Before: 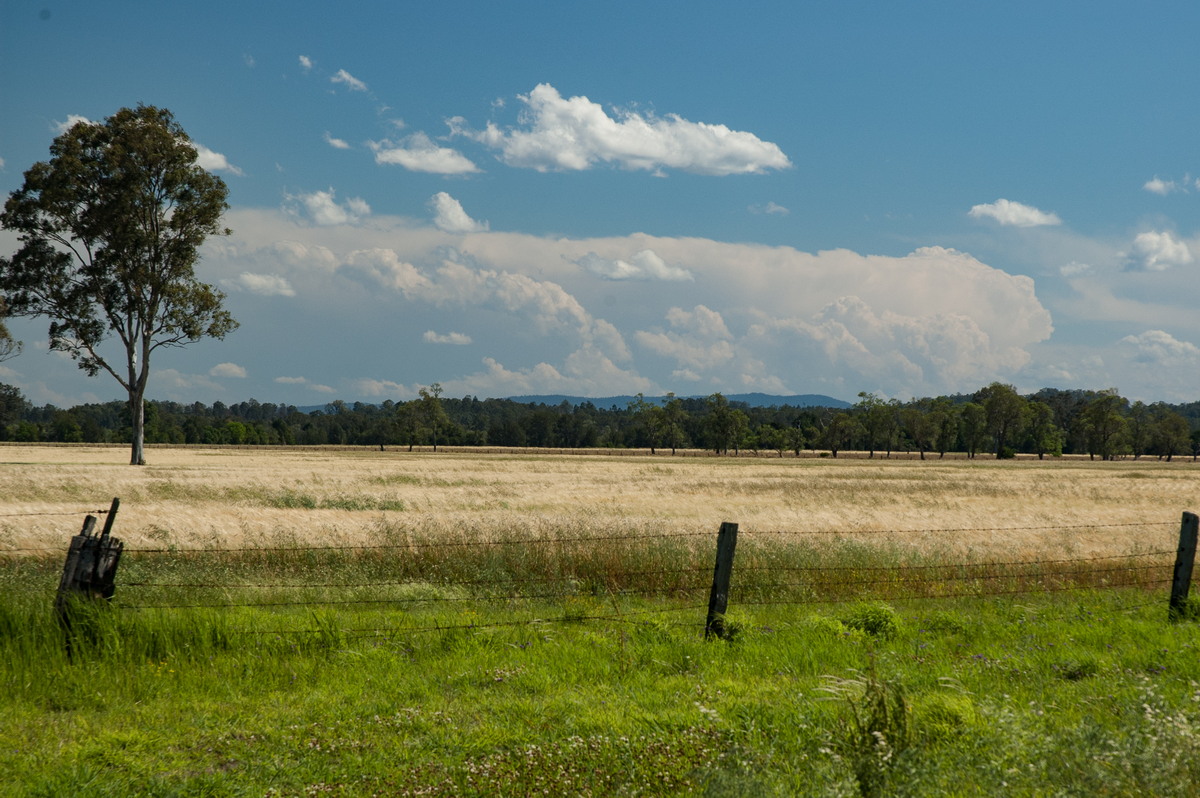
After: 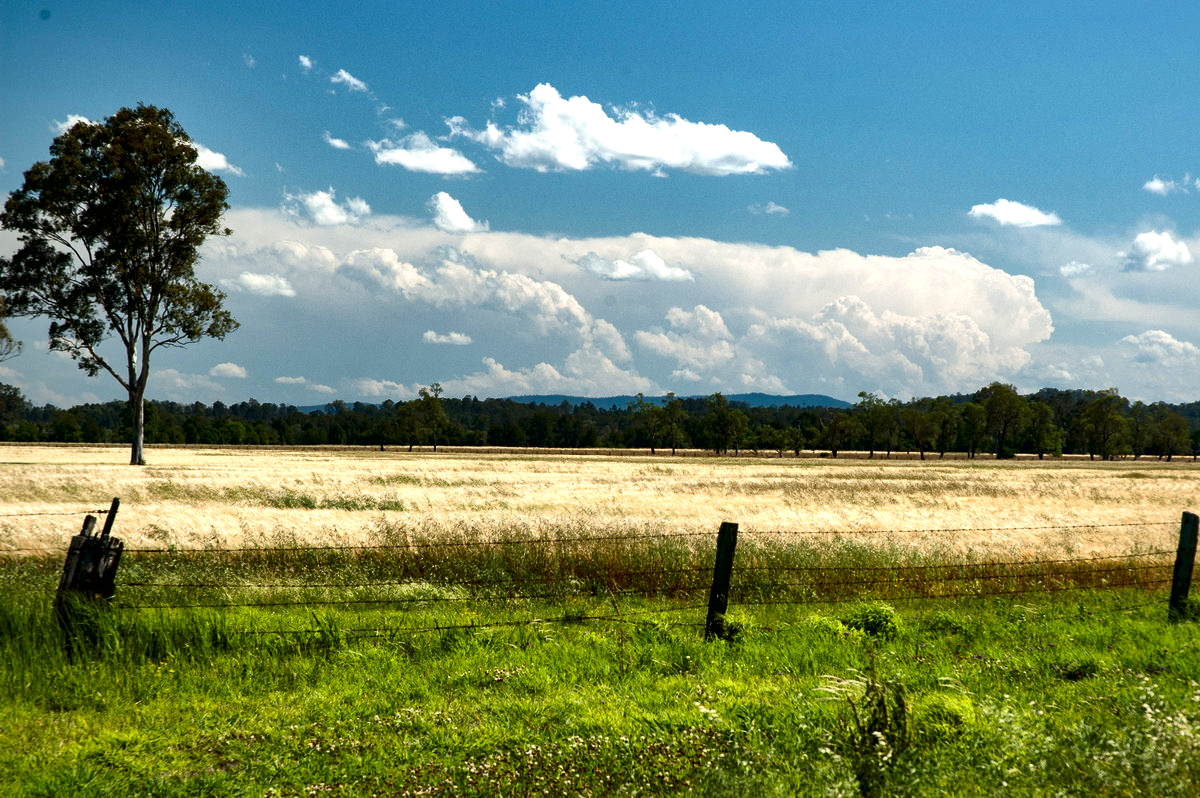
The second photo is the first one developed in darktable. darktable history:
local contrast: mode bilateral grid, contrast 69, coarseness 74, detail 180%, midtone range 0.2
exposure: exposure 0.773 EV, compensate highlight preservation false
contrast brightness saturation: contrast 0.067, brightness -0.149, saturation 0.115
